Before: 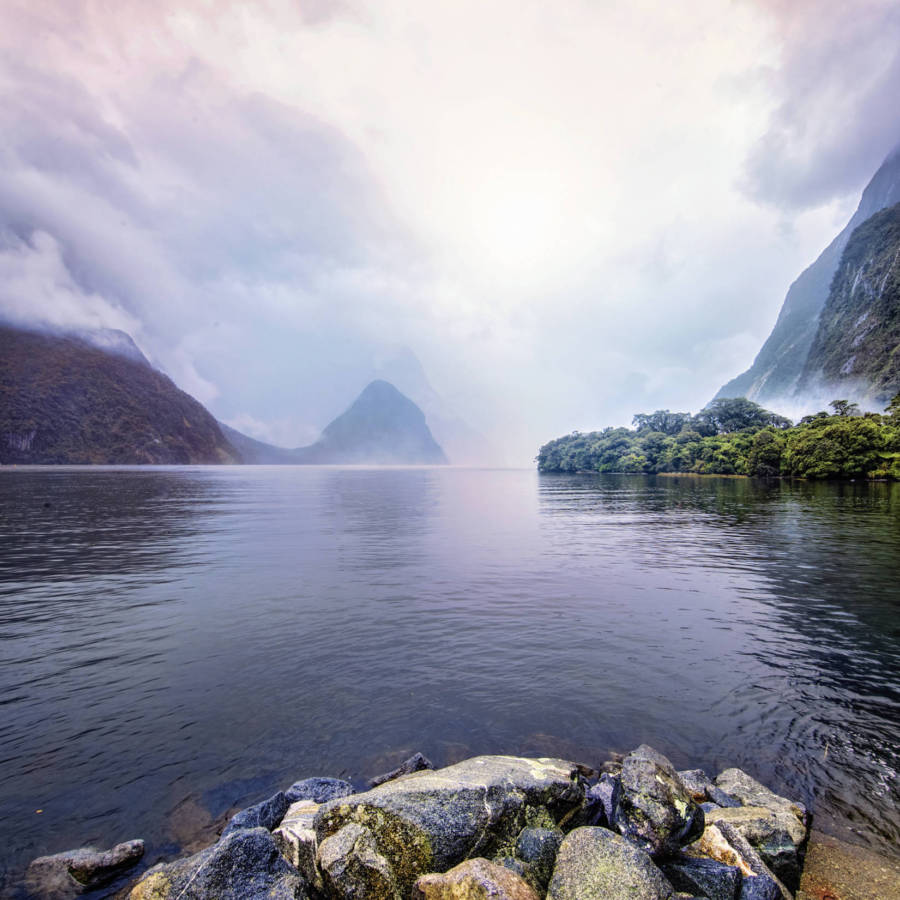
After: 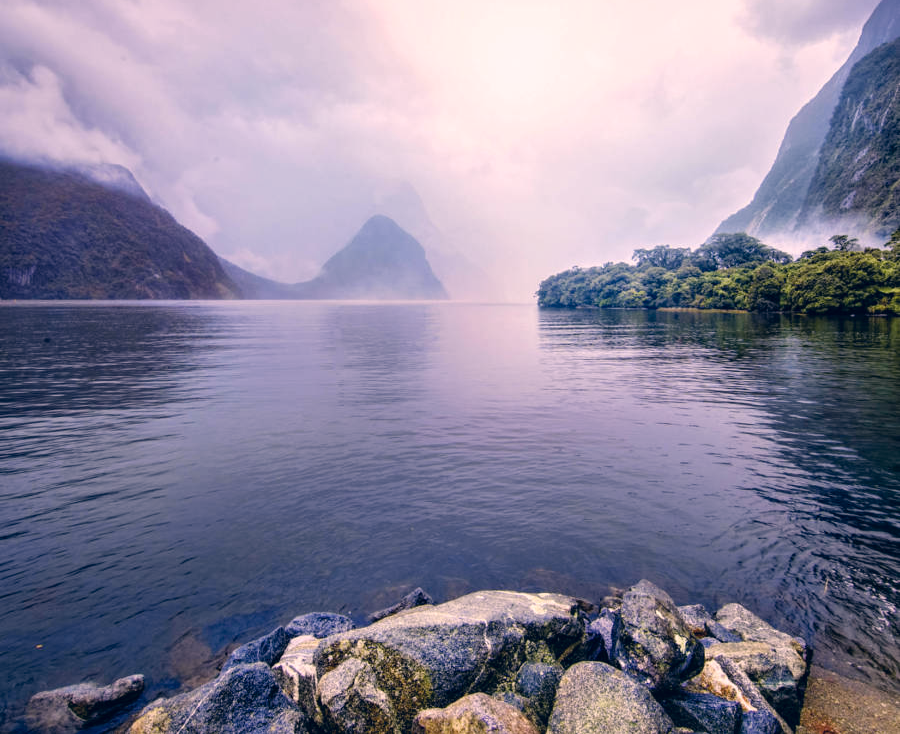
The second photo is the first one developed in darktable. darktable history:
crop and rotate: top 18.378%
color balance rgb: perceptual saturation grading › global saturation 9.329%, perceptual saturation grading › highlights -13.621%, perceptual saturation grading › mid-tones 14.525%, perceptual saturation grading › shadows 22.431%
color correction: highlights a* 13.98, highlights b* 5.95, shadows a* -5.52, shadows b* -15.84, saturation 0.843
